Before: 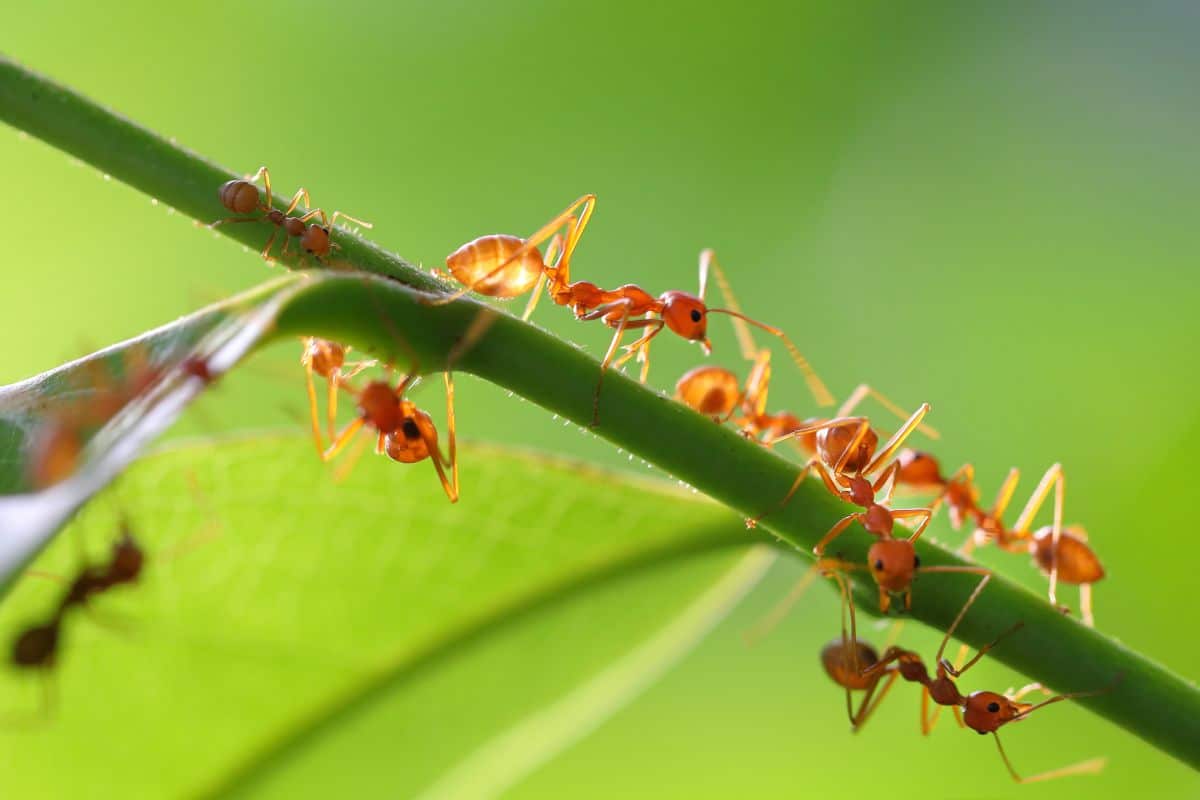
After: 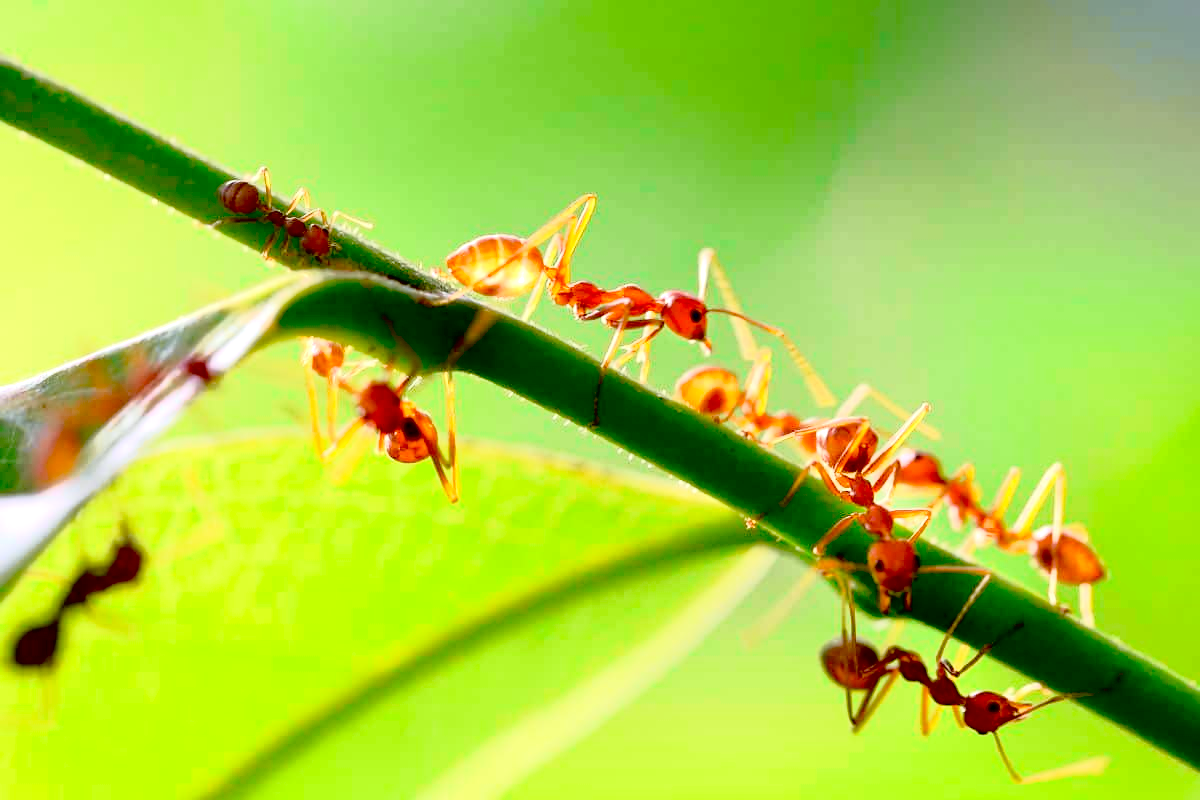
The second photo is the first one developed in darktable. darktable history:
exposure: black level correction 0.04, exposure 0.5 EV, compensate highlight preservation false
tone curve: curves: ch0 [(0, 0) (0.105, 0.068) (0.195, 0.162) (0.283, 0.283) (0.384, 0.404) (0.485, 0.531) (0.638, 0.681) (0.795, 0.879) (1, 0.977)]; ch1 [(0, 0) (0.161, 0.092) (0.35, 0.33) (0.379, 0.401) (0.456, 0.469) (0.504, 0.5) (0.512, 0.514) (0.58, 0.597) (0.635, 0.646) (1, 1)]; ch2 [(0, 0) (0.371, 0.362) (0.437, 0.437) (0.5, 0.5) (0.53, 0.523) (0.56, 0.58) (0.622, 0.606) (1, 1)], color space Lab, independent channels, preserve colors none
